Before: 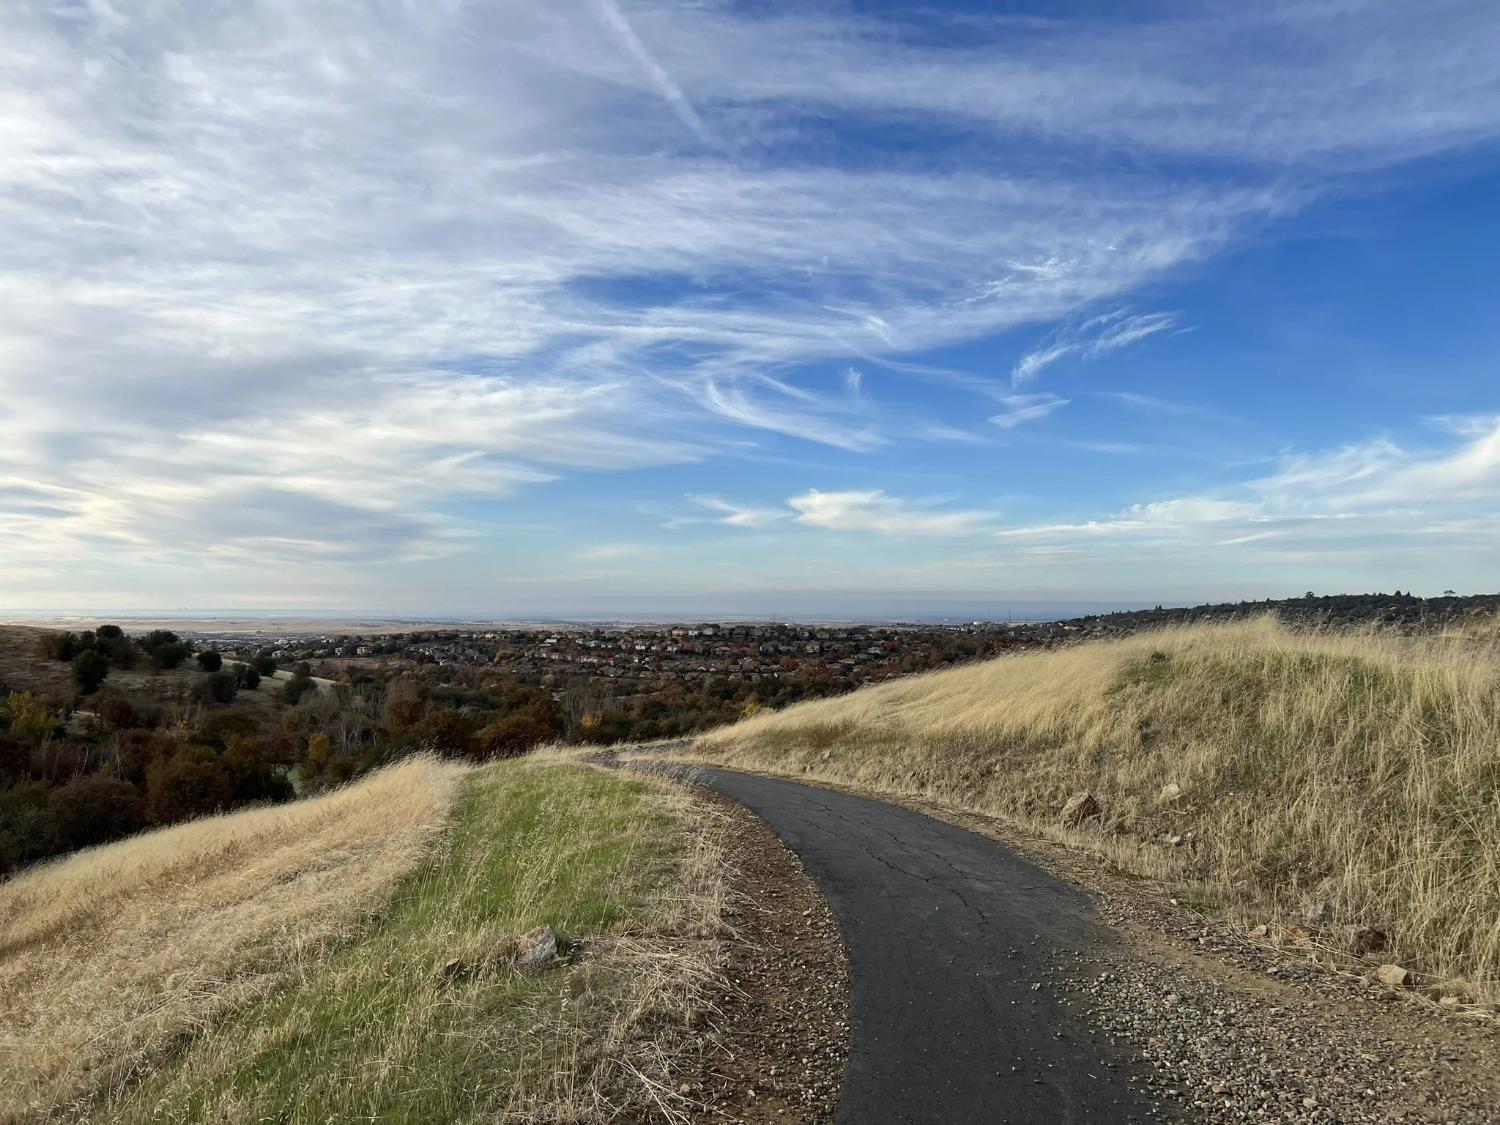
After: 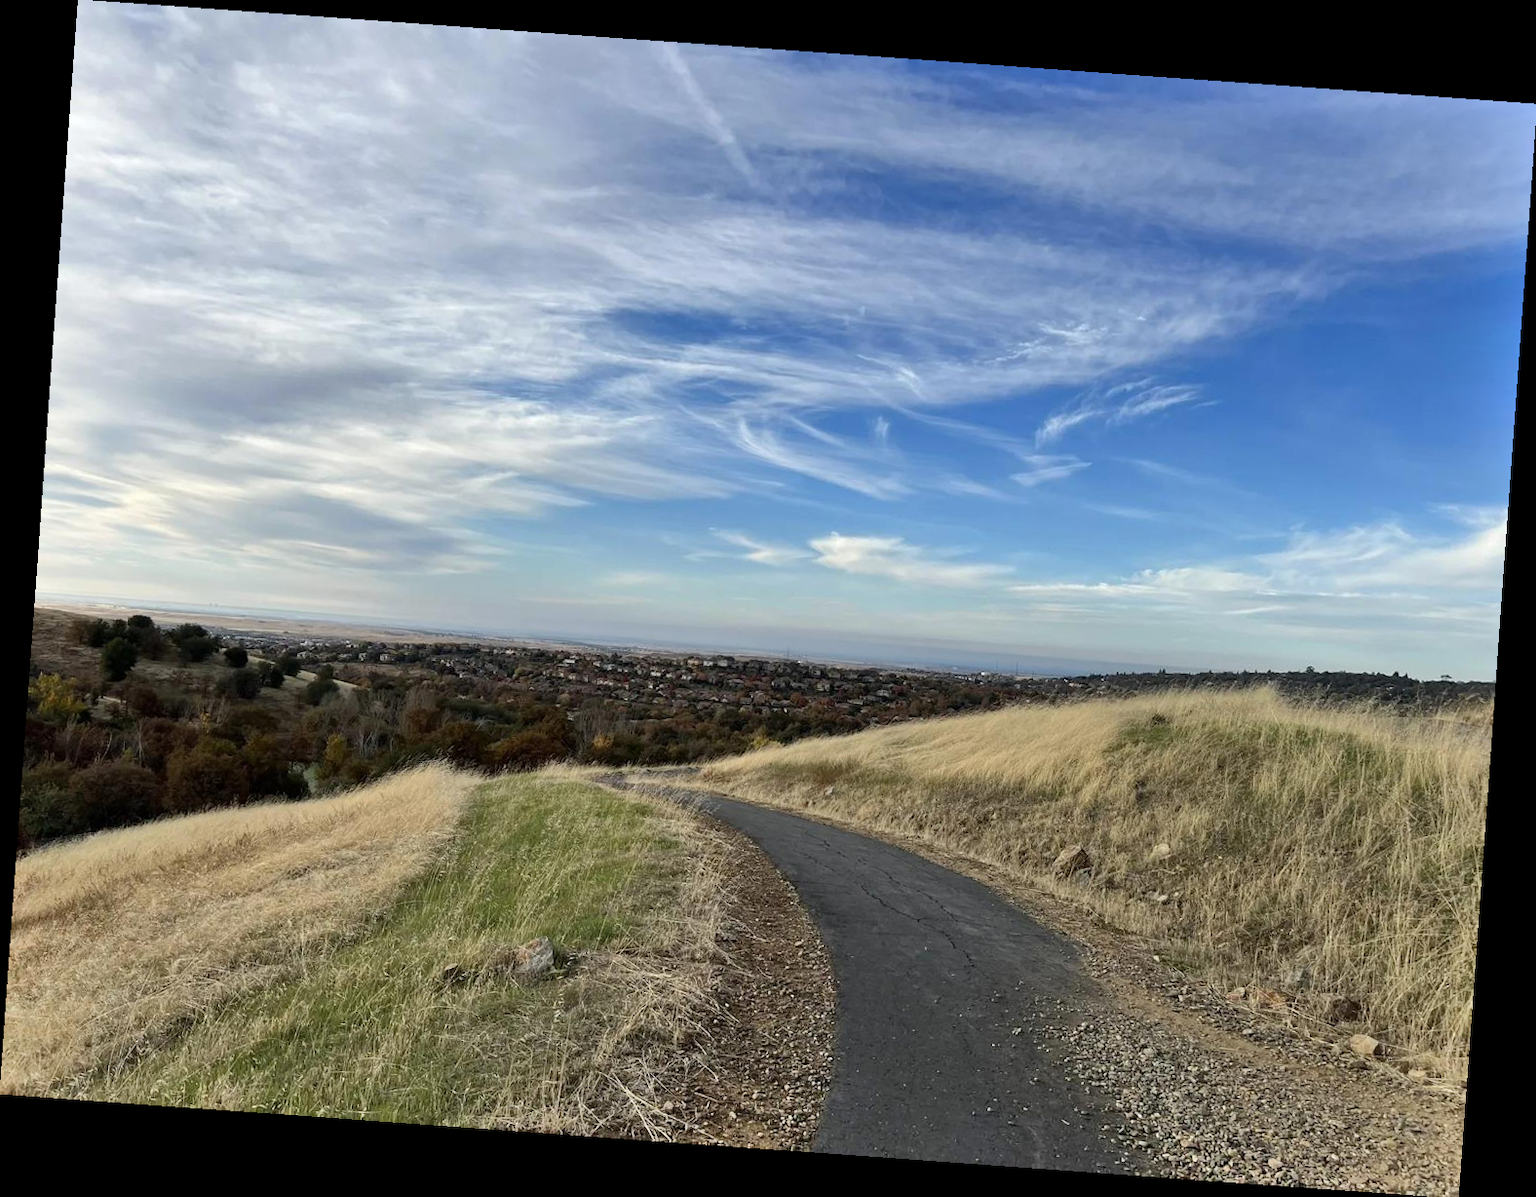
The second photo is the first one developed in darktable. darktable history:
rotate and perspective: rotation 4.1°, automatic cropping off
shadows and highlights: shadows 49, highlights -41, soften with gaussian
